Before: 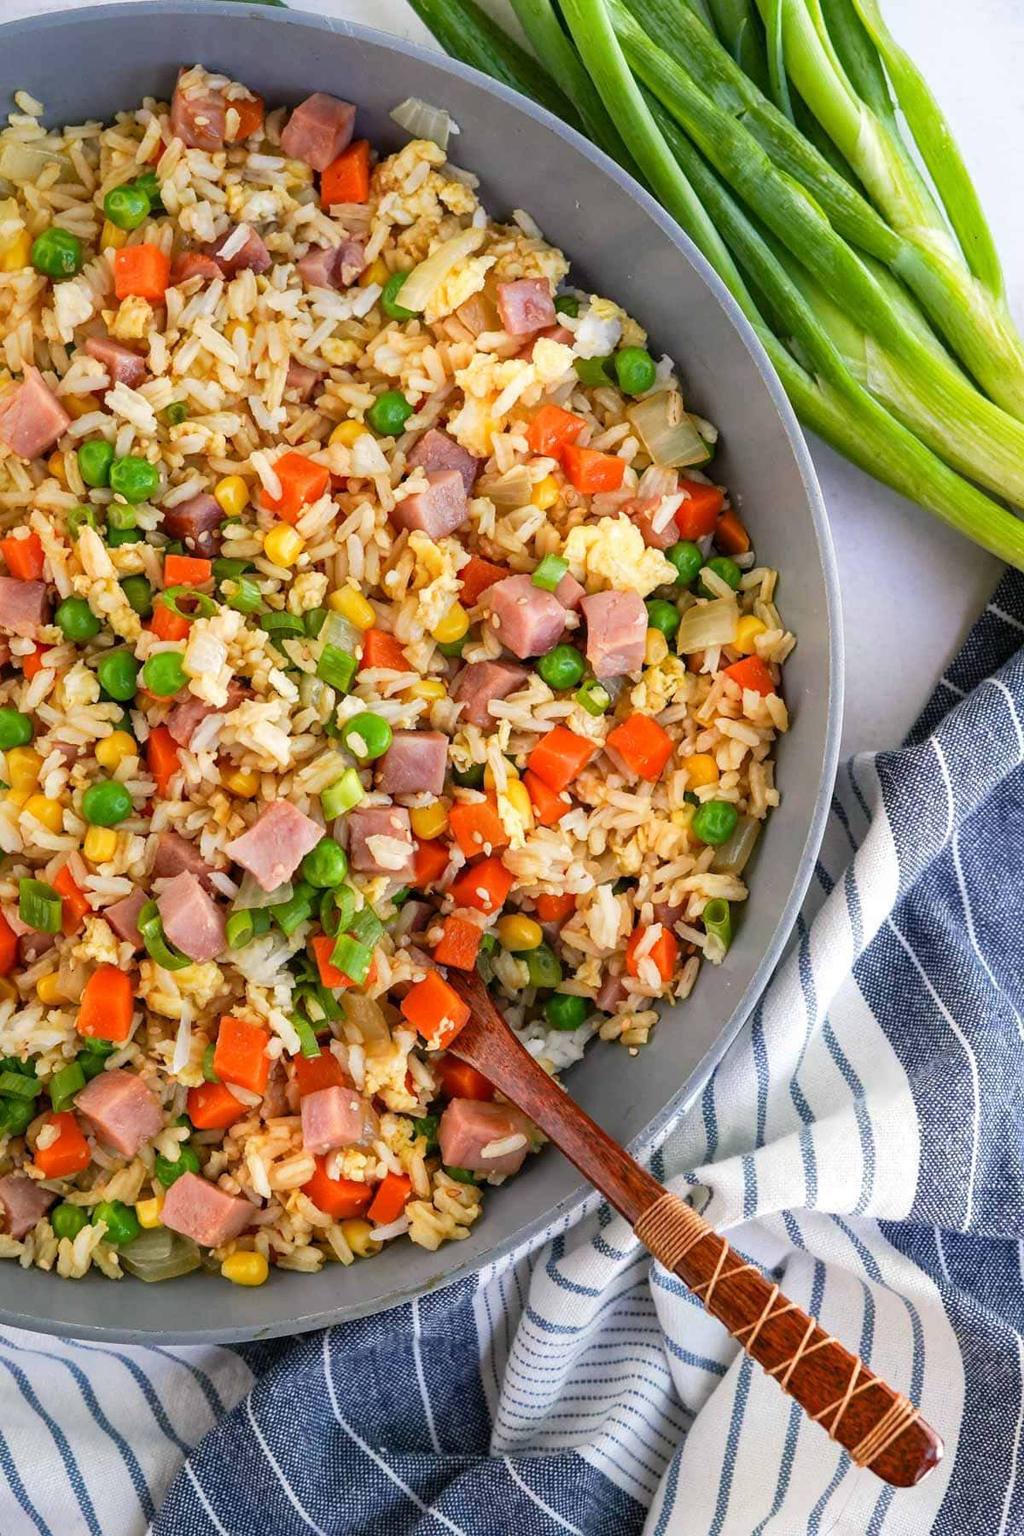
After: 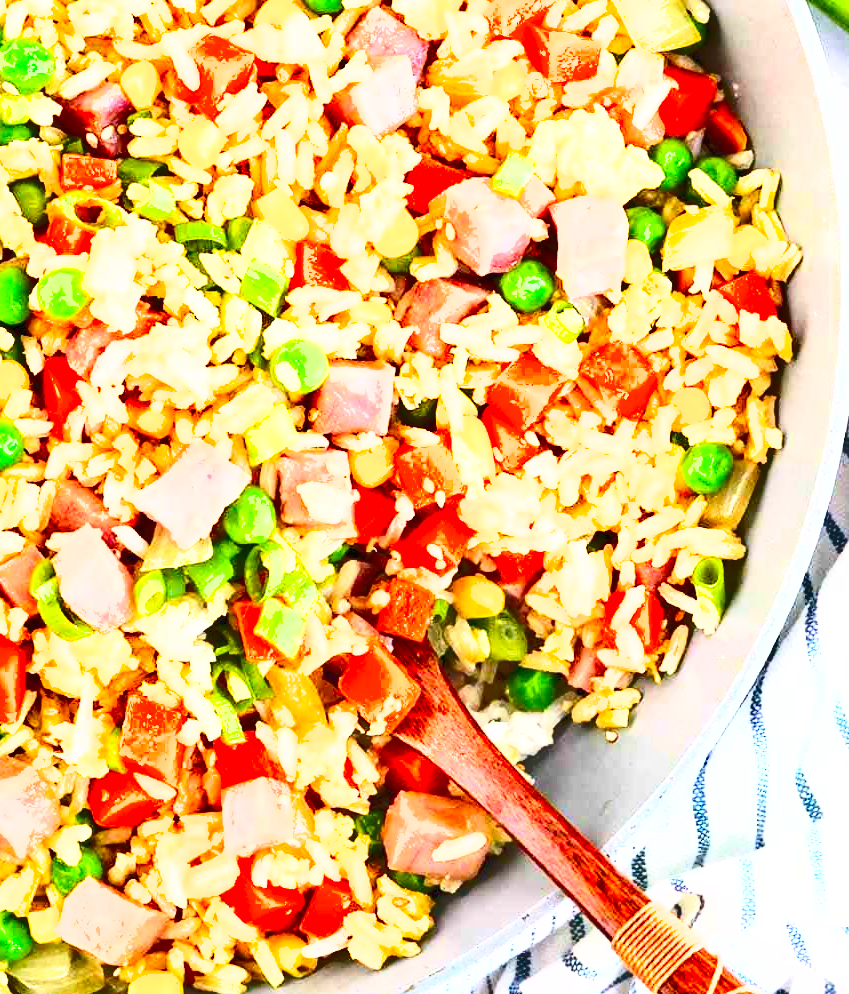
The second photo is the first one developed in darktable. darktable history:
crop: left 10.919%, top 27.593%, right 18.279%, bottom 17.165%
exposure: black level correction 0, exposure 1.704 EV, compensate highlight preservation false
contrast brightness saturation: contrast 0.154, brightness -0.007, saturation 0.098
shadows and highlights: low approximation 0.01, soften with gaussian
tone equalizer: -7 EV 0.159 EV, -6 EV 0.594 EV, -5 EV 1.13 EV, -4 EV 1.34 EV, -3 EV 1.12 EV, -2 EV 0.6 EV, -1 EV 0.164 EV
base curve: curves: ch0 [(0, 0) (0.557, 0.834) (1, 1)]
